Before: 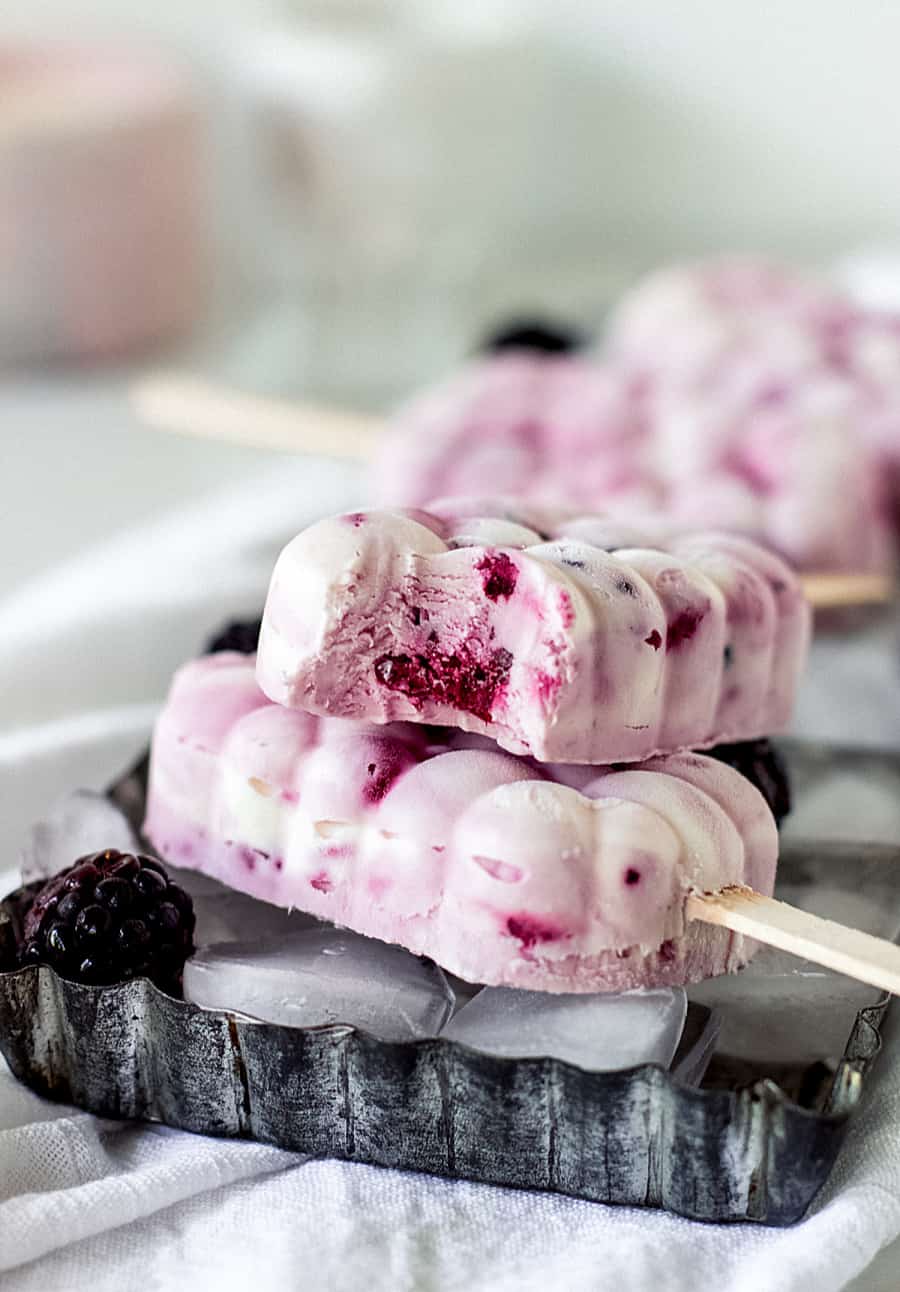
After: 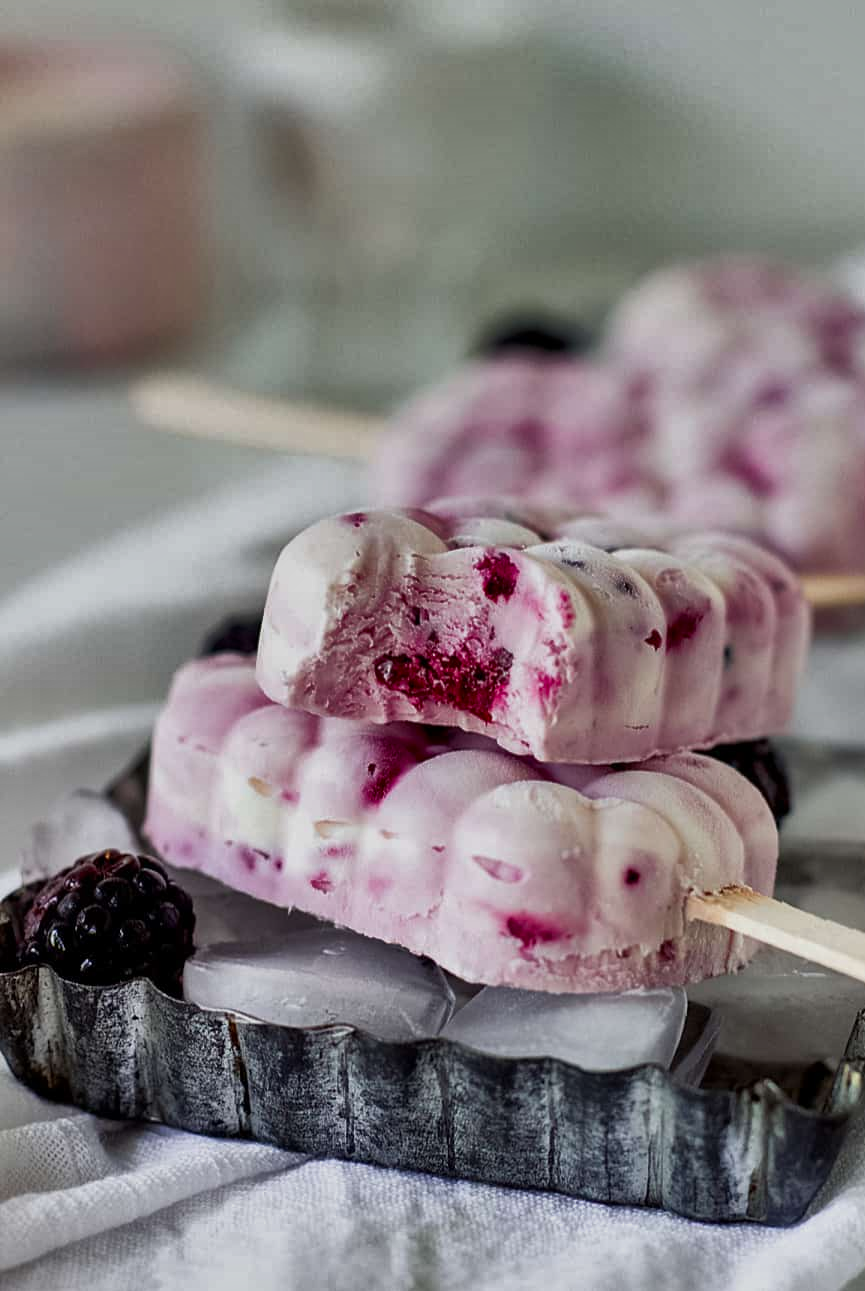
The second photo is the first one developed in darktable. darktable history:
shadows and highlights: shadows 81.93, white point adjustment -9.15, highlights -61.23, soften with gaussian
crop: right 3.831%, bottom 0.038%
